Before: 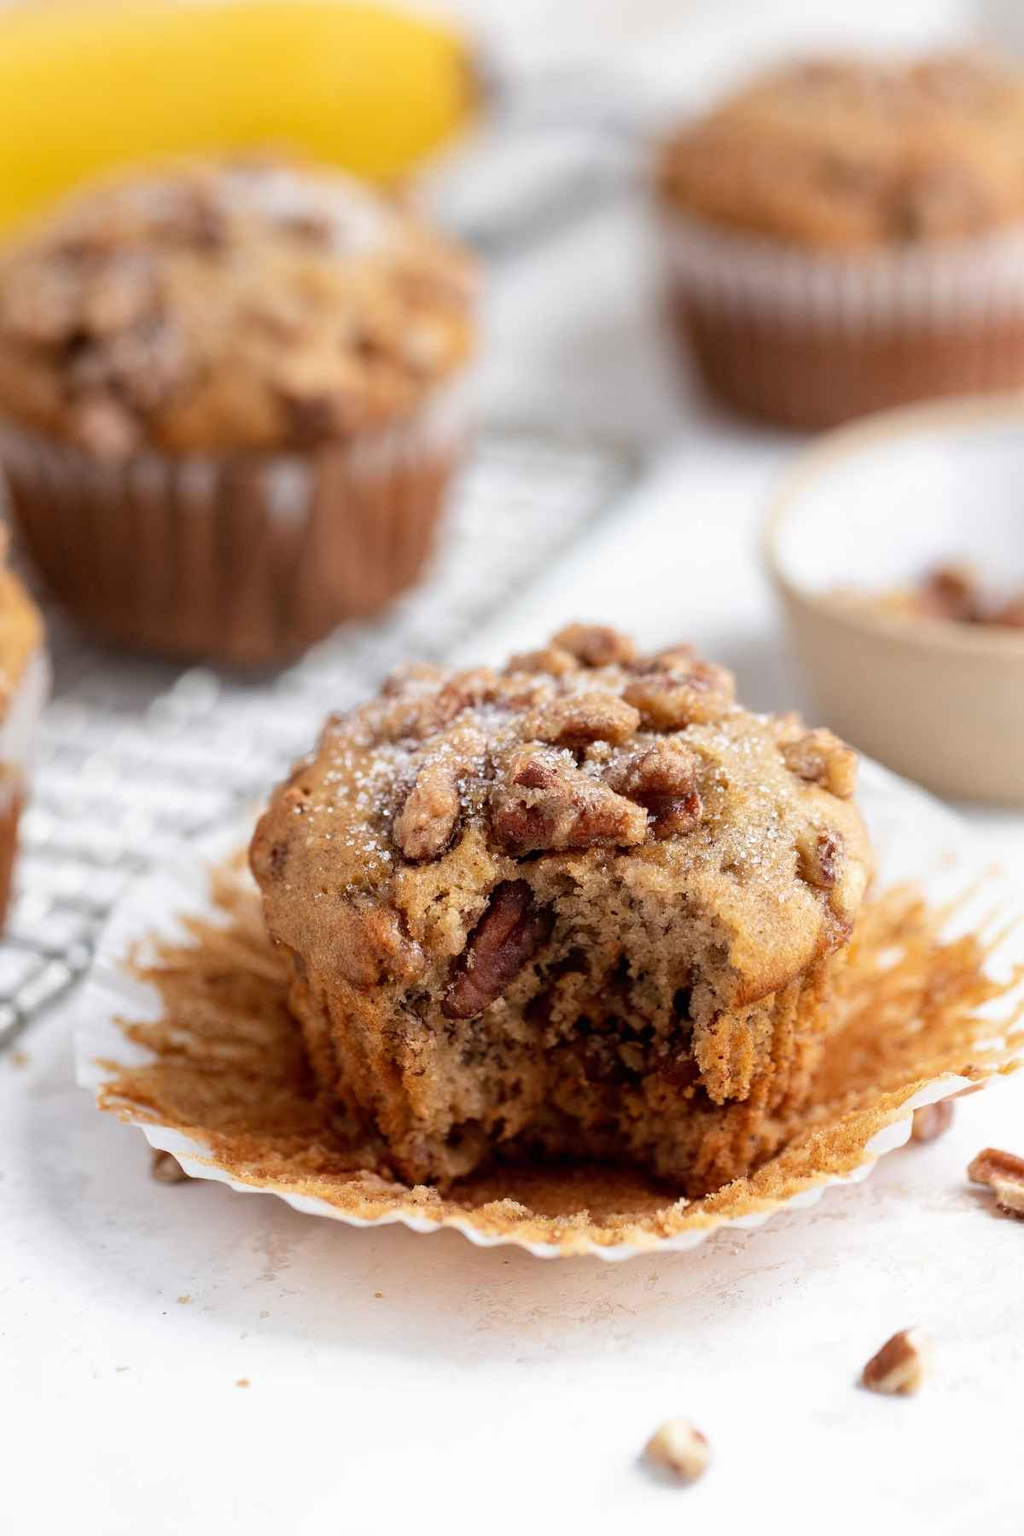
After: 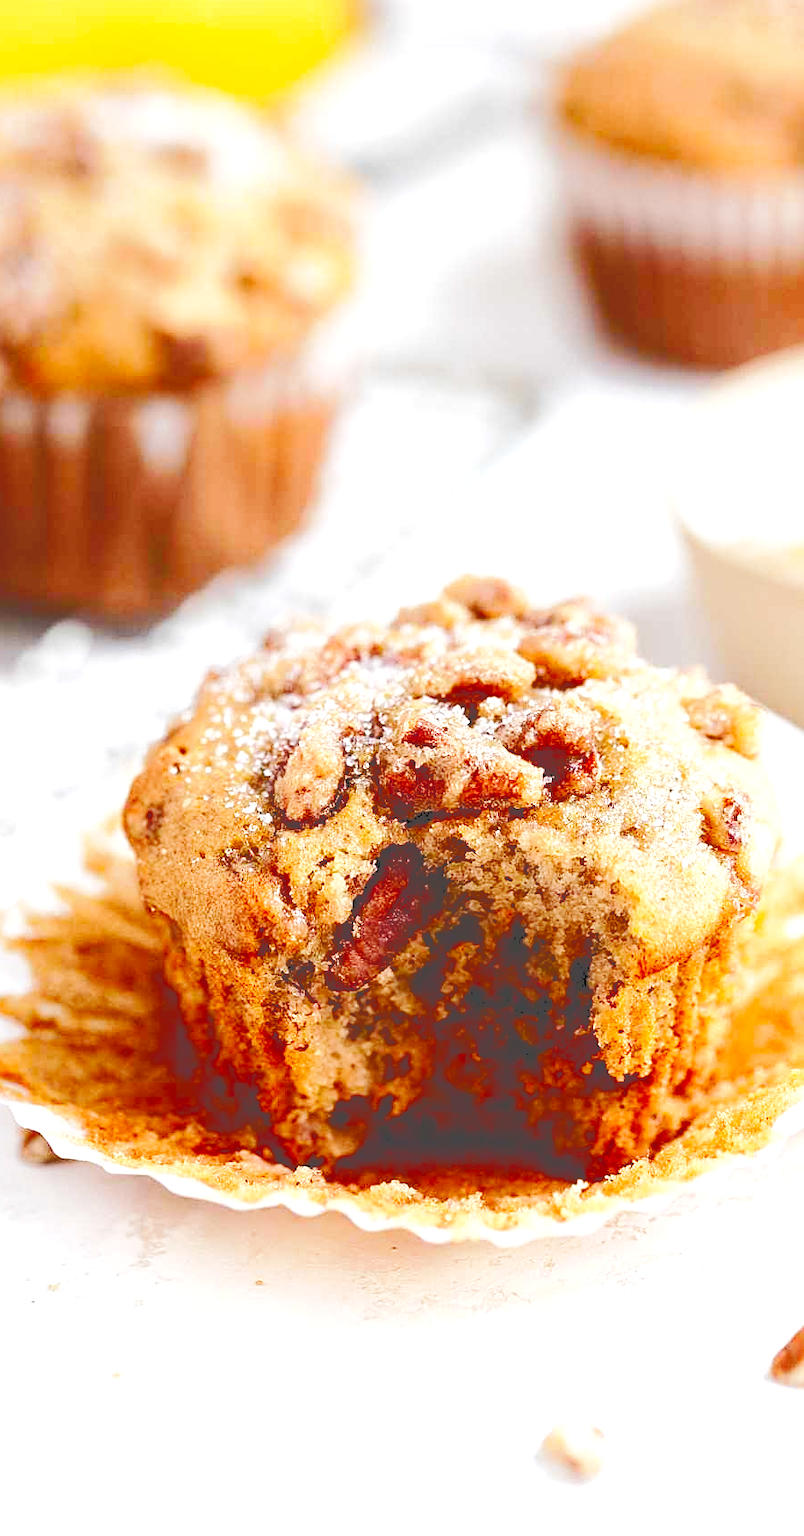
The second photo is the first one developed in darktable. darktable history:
sharpen: on, module defaults
contrast brightness saturation: contrast 0.036, saturation 0.152
exposure: black level correction 0, exposure 0.695 EV, compensate exposure bias true, compensate highlight preservation false
base curve: curves: ch0 [(0, 0) (0.036, 0.025) (0.121, 0.166) (0.206, 0.329) (0.605, 0.79) (1, 1)], preserve colors none
crop and rotate: left 13.001%, top 5.3%, right 12.586%
tone curve: curves: ch0 [(0, 0) (0.003, 0.284) (0.011, 0.284) (0.025, 0.288) (0.044, 0.29) (0.069, 0.292) (0.1, 0.296) (0.136, 0.298) (0.177, 0.305) (0.224, 0.312) (0.277, 0.327) (0.335, 0.362) (0.399, 0.407) (0.468, 0.464) (0.543, 0.537) (0.623, 0.62) (0.709, 0.71) (0.801, 0.79) (0.898, 0.862) (1, 1)], color space Lab, independent channels, preserve colors none
